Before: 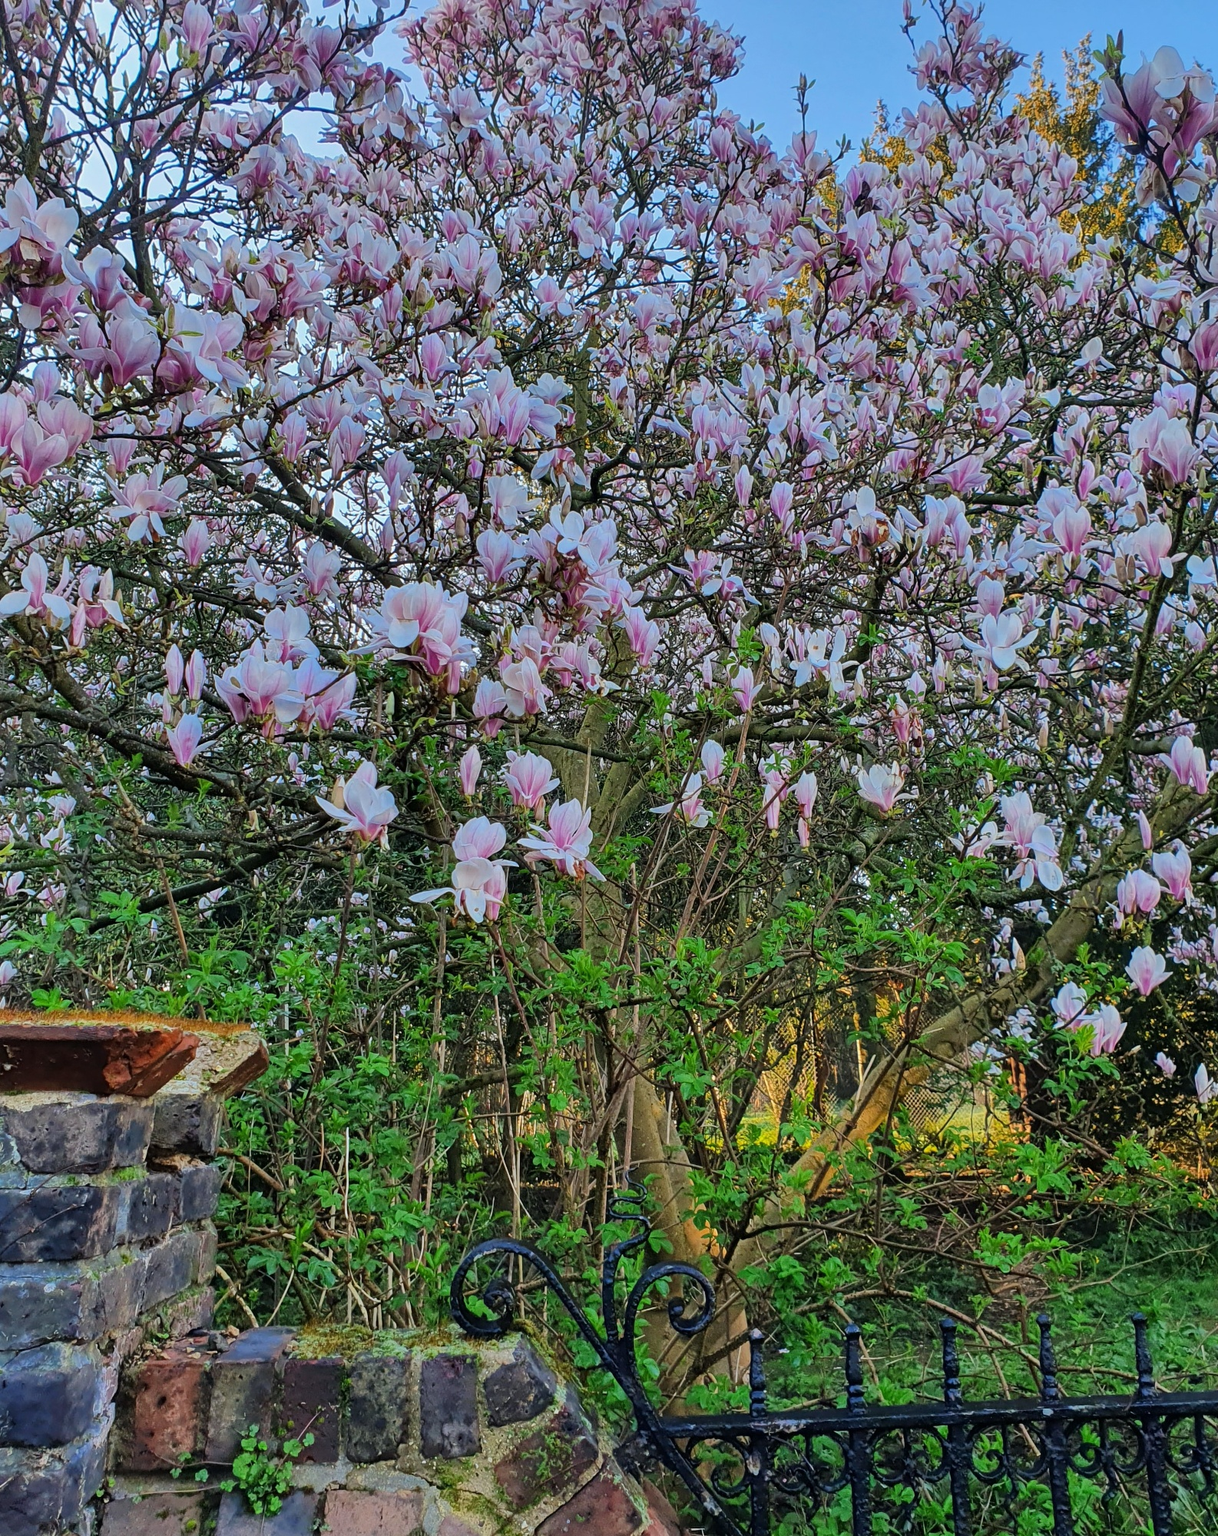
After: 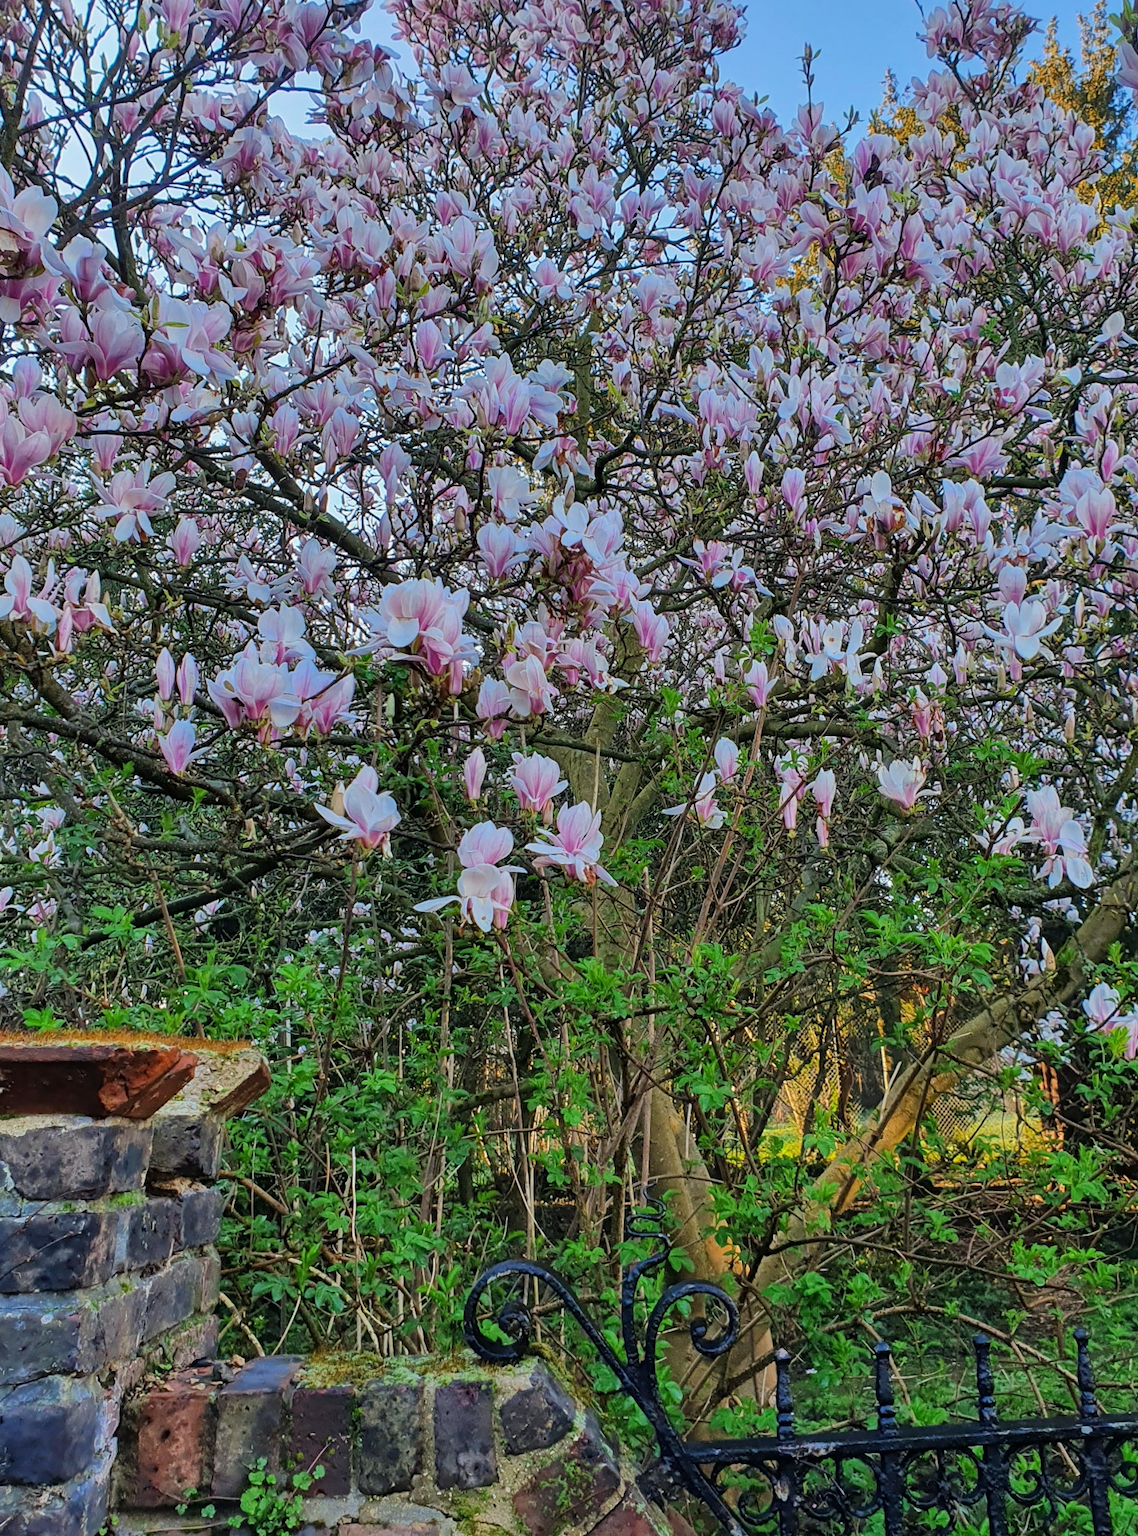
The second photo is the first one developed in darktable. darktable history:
rotate and perspective: rotation -1°, crop left 0.011, crop right 0.989, crop top 0.025, crop bottom 0.975
crop and rotate: left 1.088%, right 8.807%
